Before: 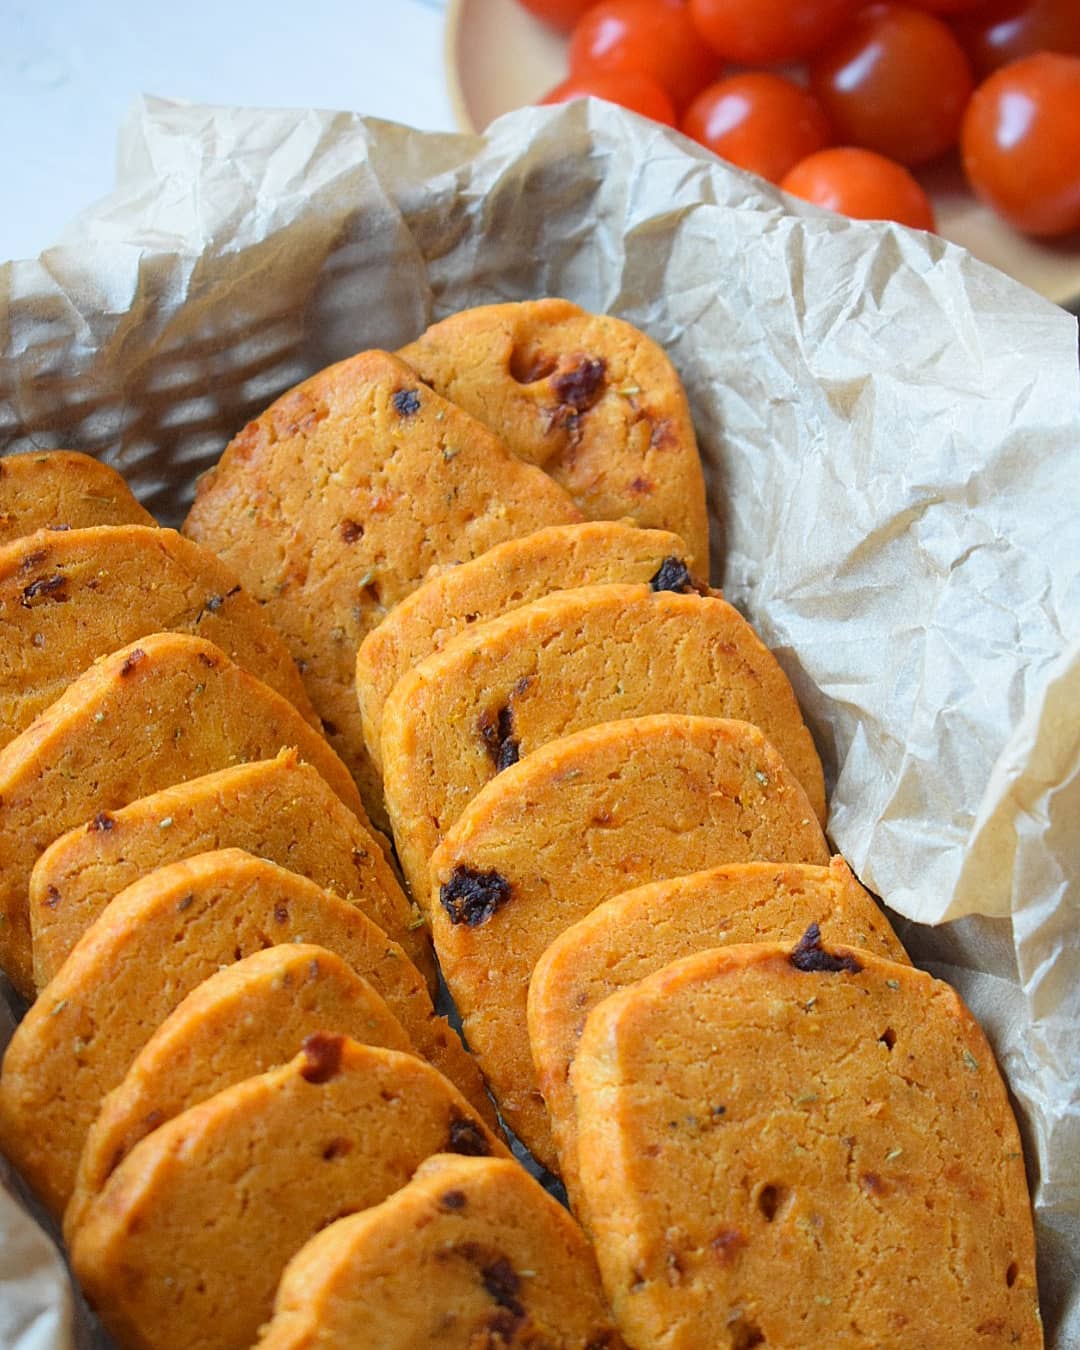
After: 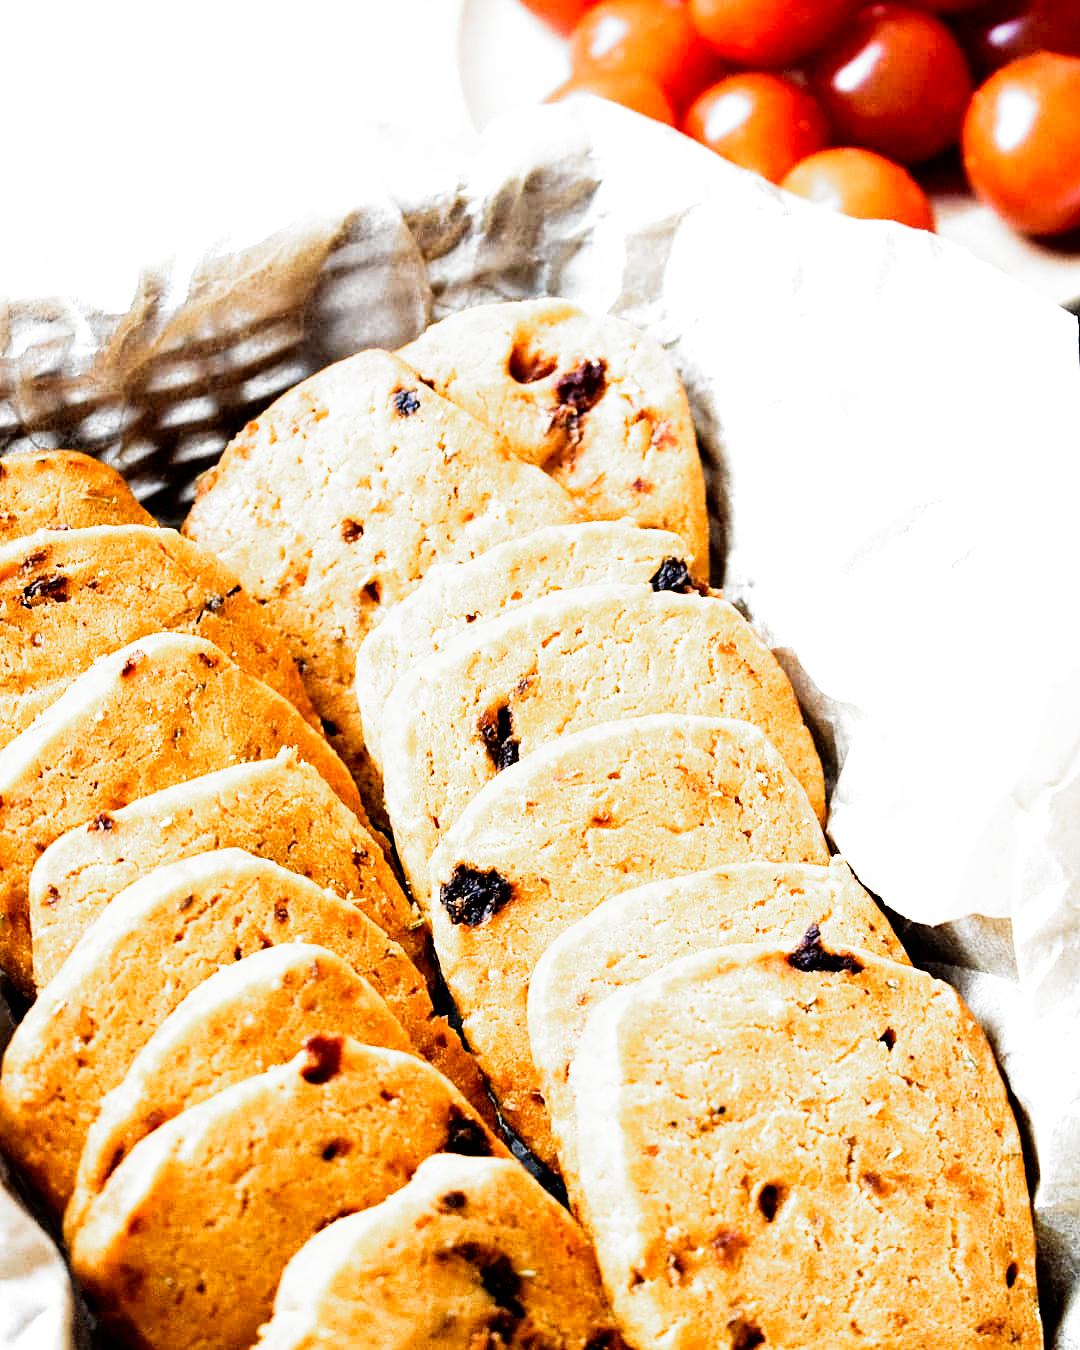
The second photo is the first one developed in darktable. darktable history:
filmic rgb: black relative exposure -8.2 EV, white relative exposure 2.2 EV, threshold 3 EV, hardness 7.11, latitude 75%, contrast 1.325, highlights saturation mix -2%, shadows ↔ highlights balance 30%, preserve chrominance no, color science v5 (2021), contrast in shadows safe, contrast in highlights safe, enable highlight reconstruction true
rgb curve: curves: ch0 [(0, 0) (0.21, 0.15) (0.24, 0.21) (0.5, 0.75) (0.75, 0.96) (0.89, 0.99) (1, 1)]; ch1 [(0, 0.02) (0.21, 0.13) (0.25, 0.2) (0.5, 0.67) (0.75, 0.9) (0.89, 0.97) (1, 1)]; ch2 [(0, 0.02) (0.21, 0.13) (0.25, 0.2) (0.5, 0.67) (0.75, 0.9) (0.89, 0.97) (1, 1)], compensate middle gray true
